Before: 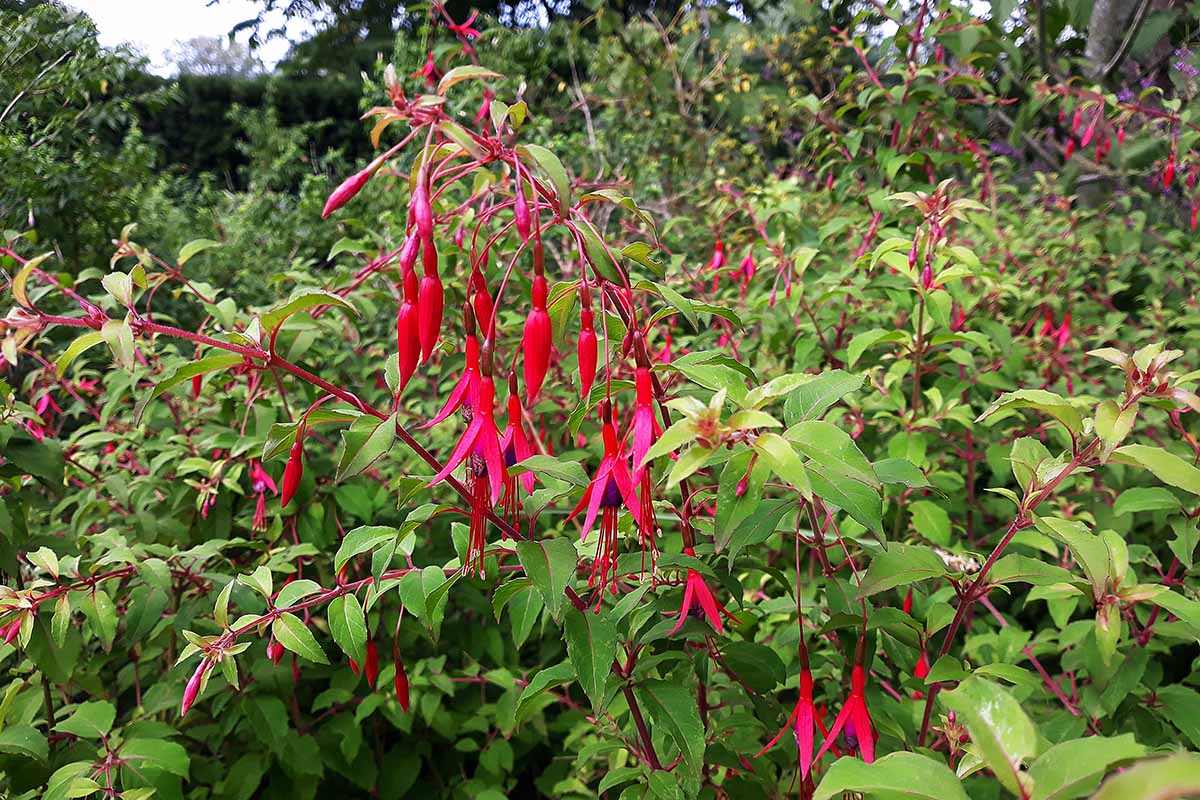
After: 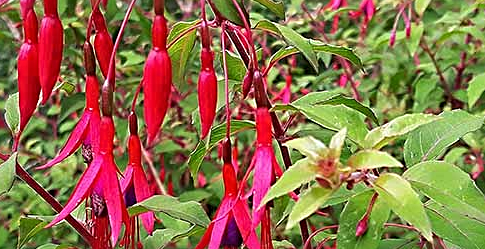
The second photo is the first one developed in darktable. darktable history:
sharpen: radius 3.111
crop: left 31.721%, top 32.577%, right 27.8%, bottom 36.232%
